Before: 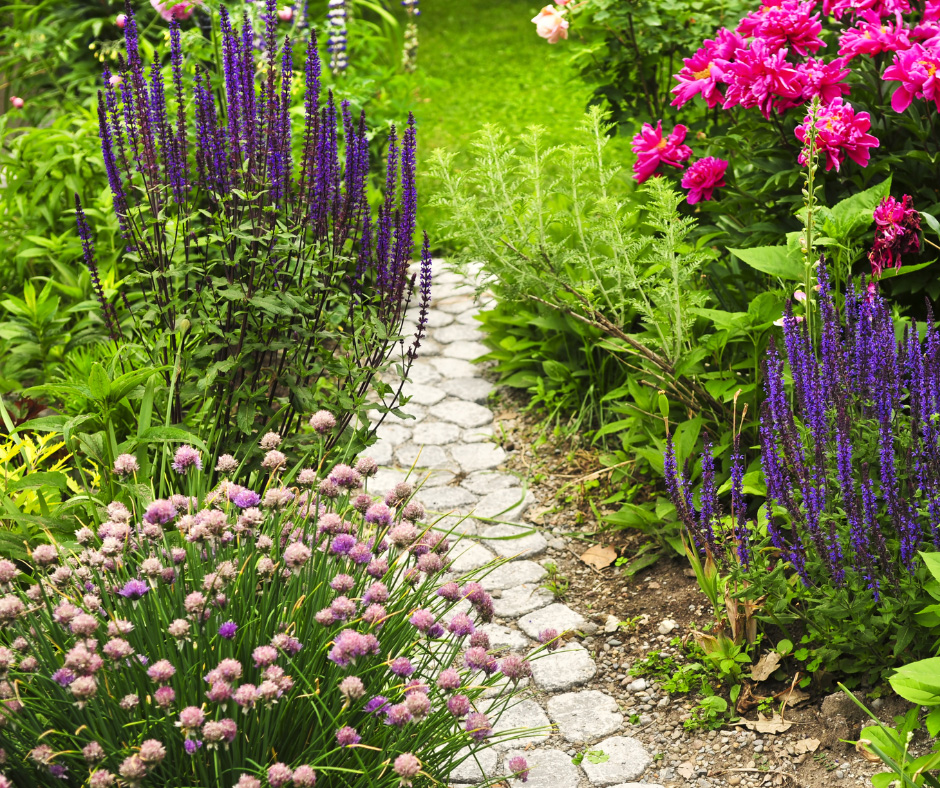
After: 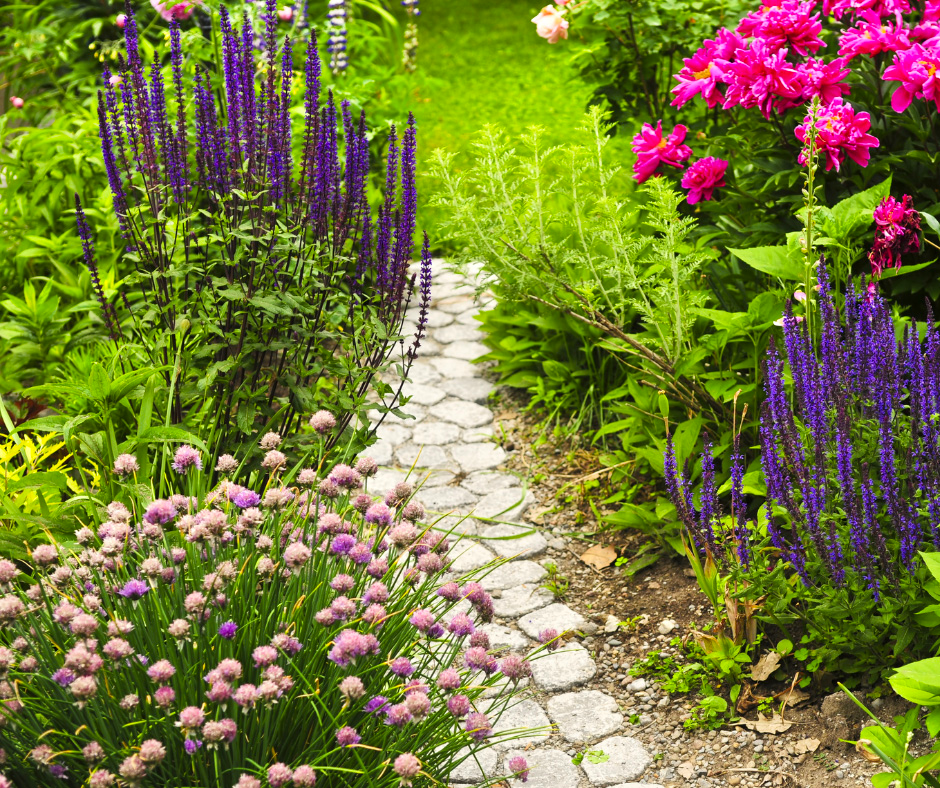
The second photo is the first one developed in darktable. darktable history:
color zones: curves: ch0 [(0.25, 0.5) (0.463, 0.627) (0.484, 0.637) (0.75, 0.5)]
color balance rgb: shadows lift › hue 87.01°, global offset › hue 171.59°, perceptual saturation grading › global saturation 15.95%
